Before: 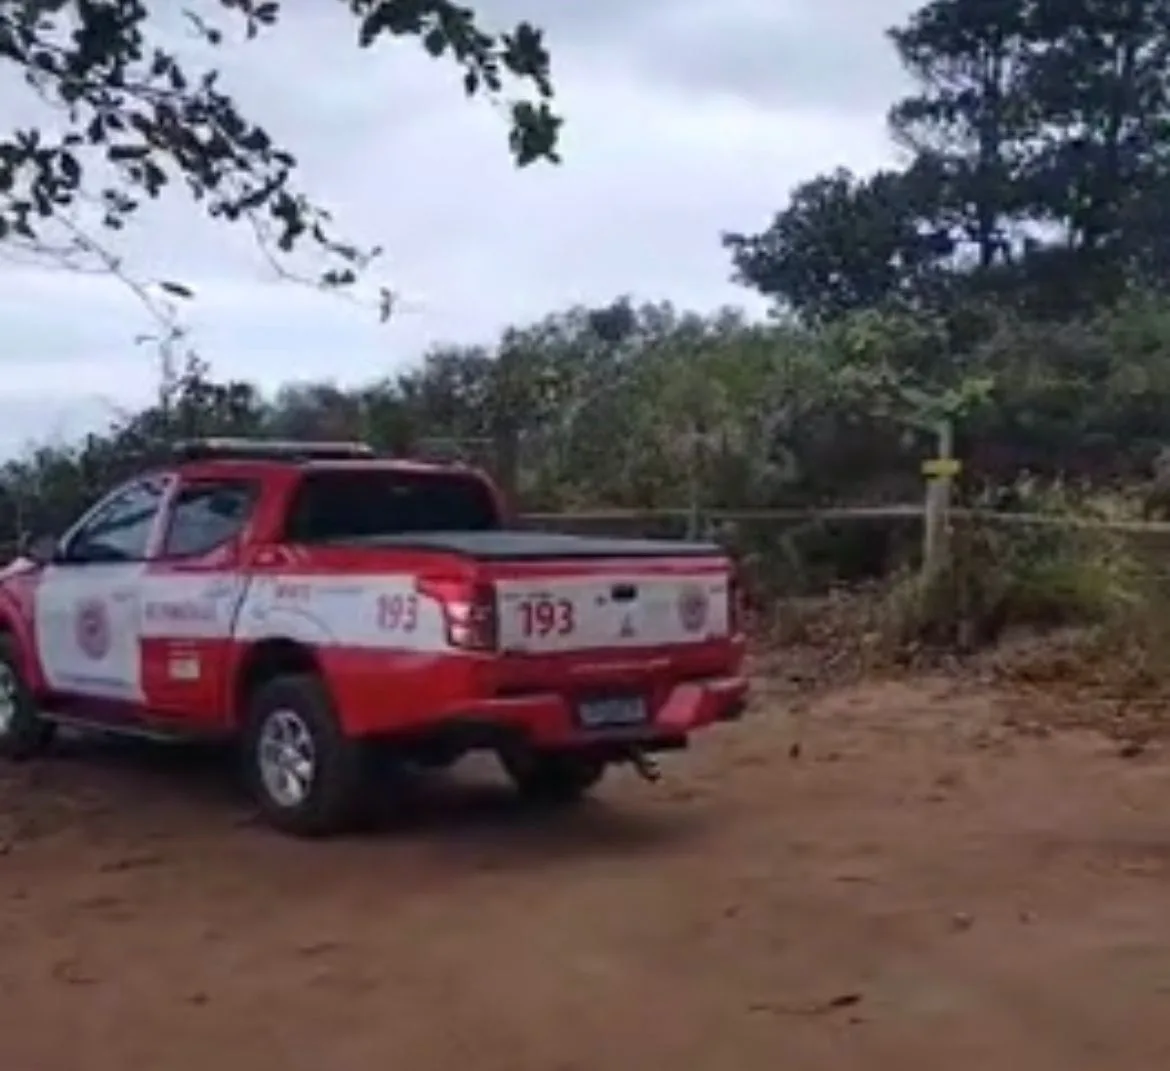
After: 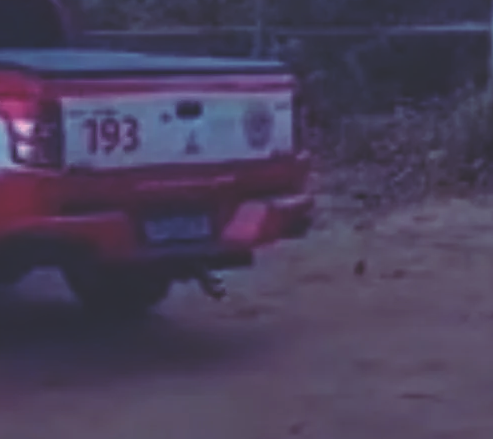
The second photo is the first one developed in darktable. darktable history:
crop: left 37.221%, top 45.169%, right 20.63%, bottom 13.777%
rgb curve: curves: ch0 [(0, 0.186) (0.314, 0.284) (0.576, 0.466) (0.805, 0.691) (0.936, 0.886)]; ch1 [(0, 0.186) (0.314, 0.284) (0.581, 0.534) (0.771, 0.746) (0.936, 0.958)]; ch2 [(0, 0.216) (0.275, 0.39) (1, 1)], mode RGB, independent channels, compensate middle gray true, preserve colors none
